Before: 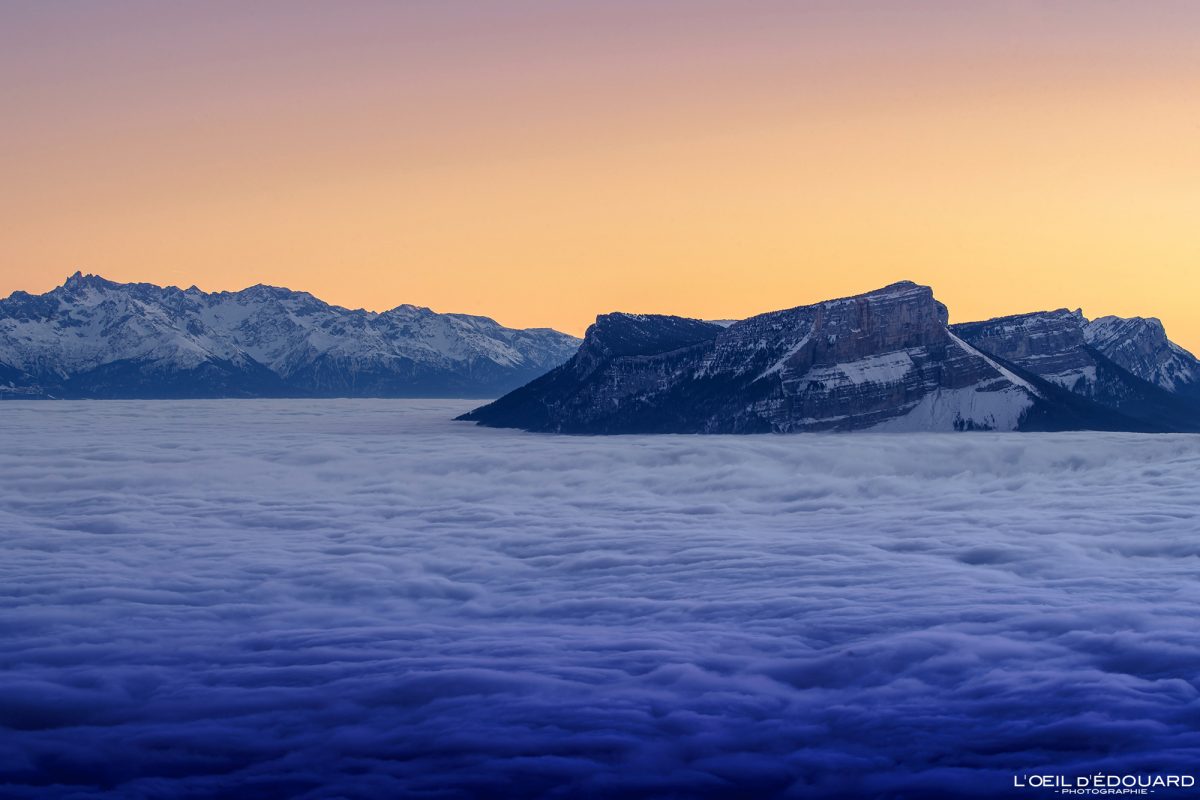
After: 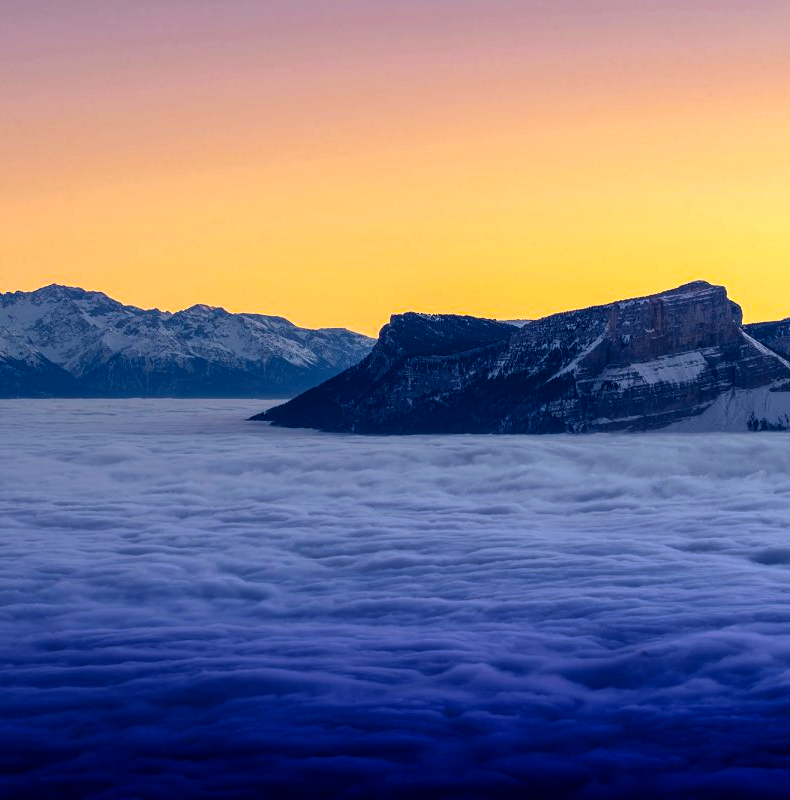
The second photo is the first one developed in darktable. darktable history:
exposure: exposure -0.144 EV, compensate exposure bias true, compensate highlight preservation false
crop: left 17.22%, right 16.864%
color balance rgb: perceptual saturation grading › global saturation 30.679%, perceptual brilliance grading › global brilliance 15.539%, perceptual brilliance grading › shadows -35.533%, global vibrance 20%
